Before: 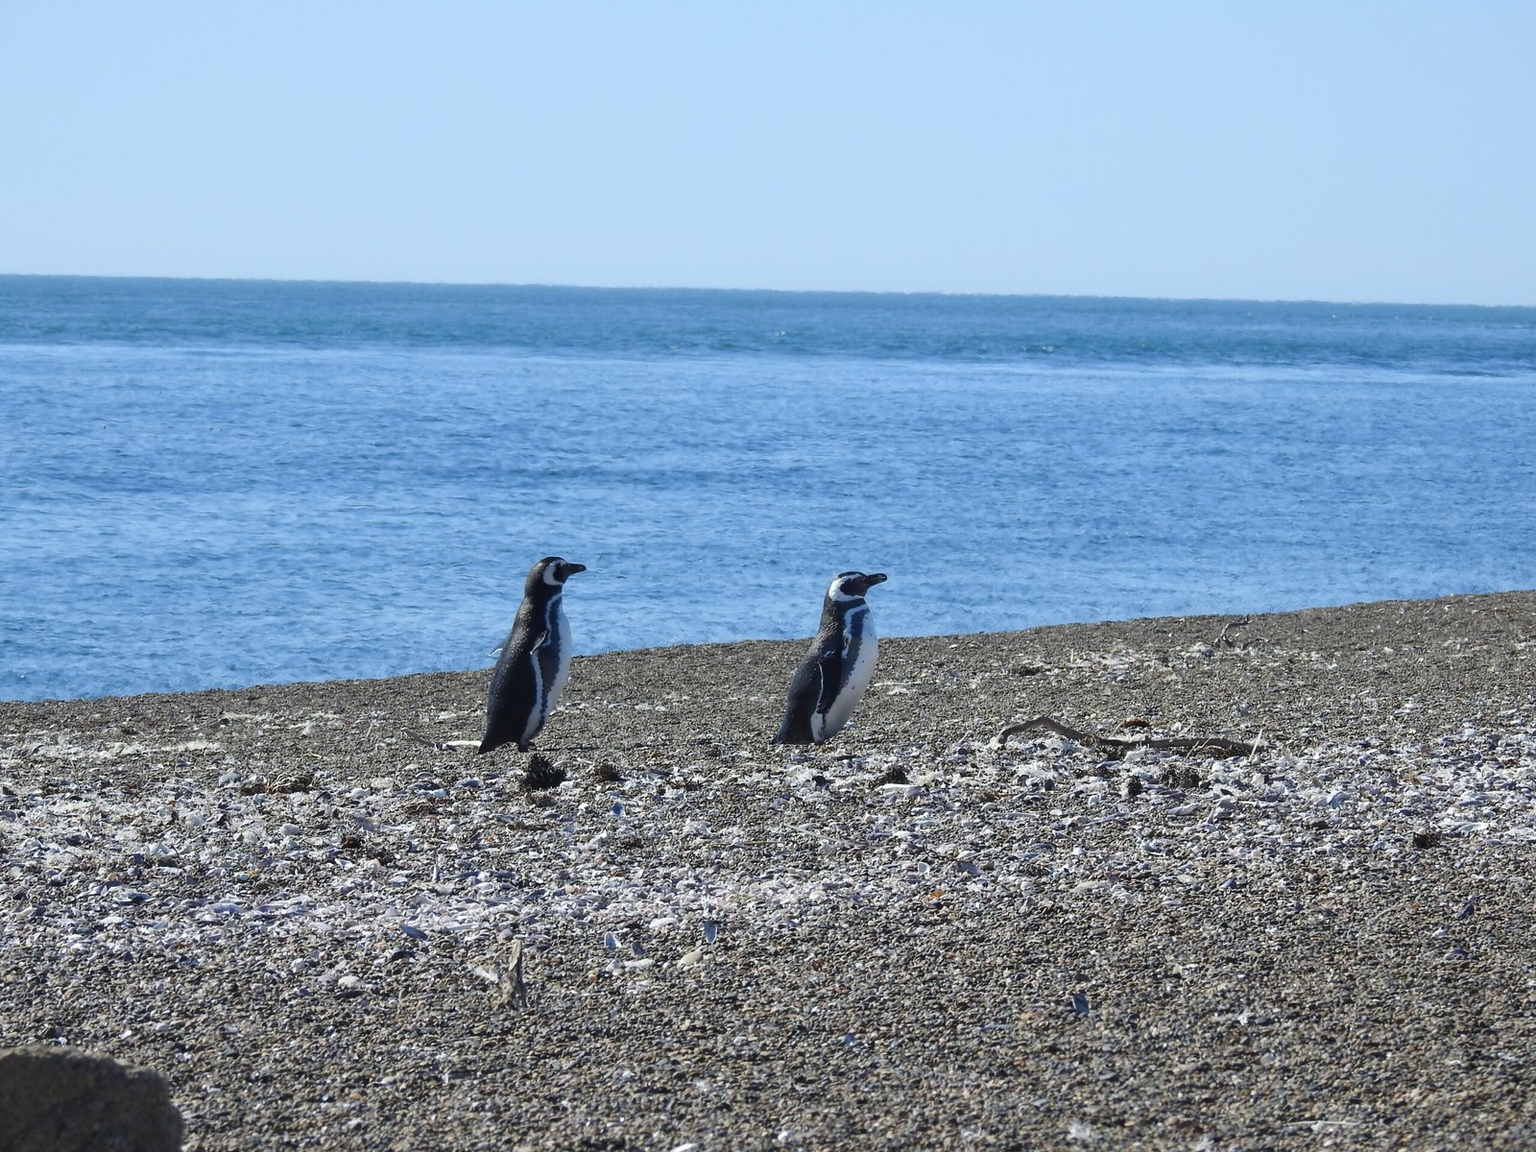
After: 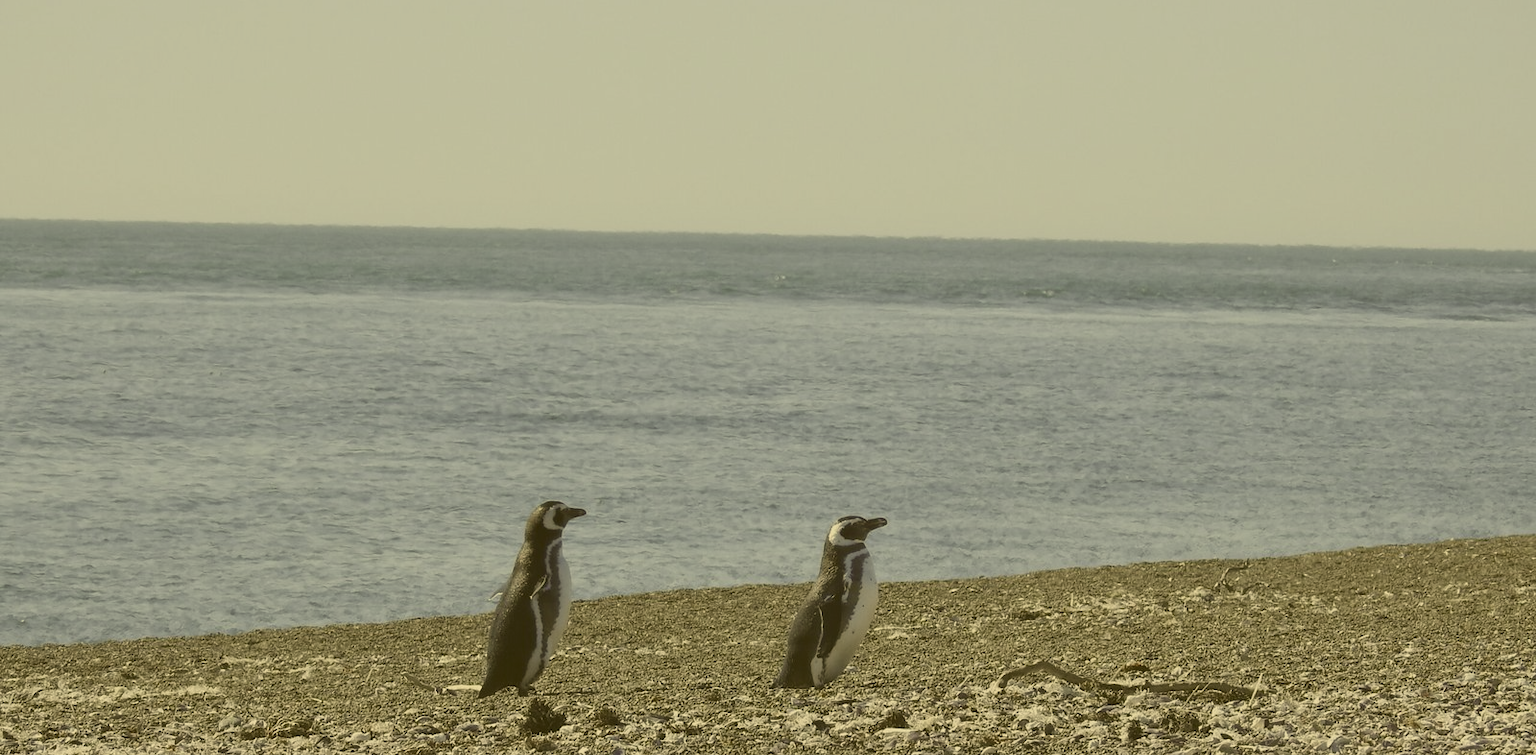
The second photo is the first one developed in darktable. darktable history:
color correction: highlights a* 0.162, highlights b* 29.53, shadows a* -0.162, shadows b* 21.09
contrast brightness saturation: contrast -0.26, saturation -0.43
crop and rotate: top 4.848%, bottom 29.503%
